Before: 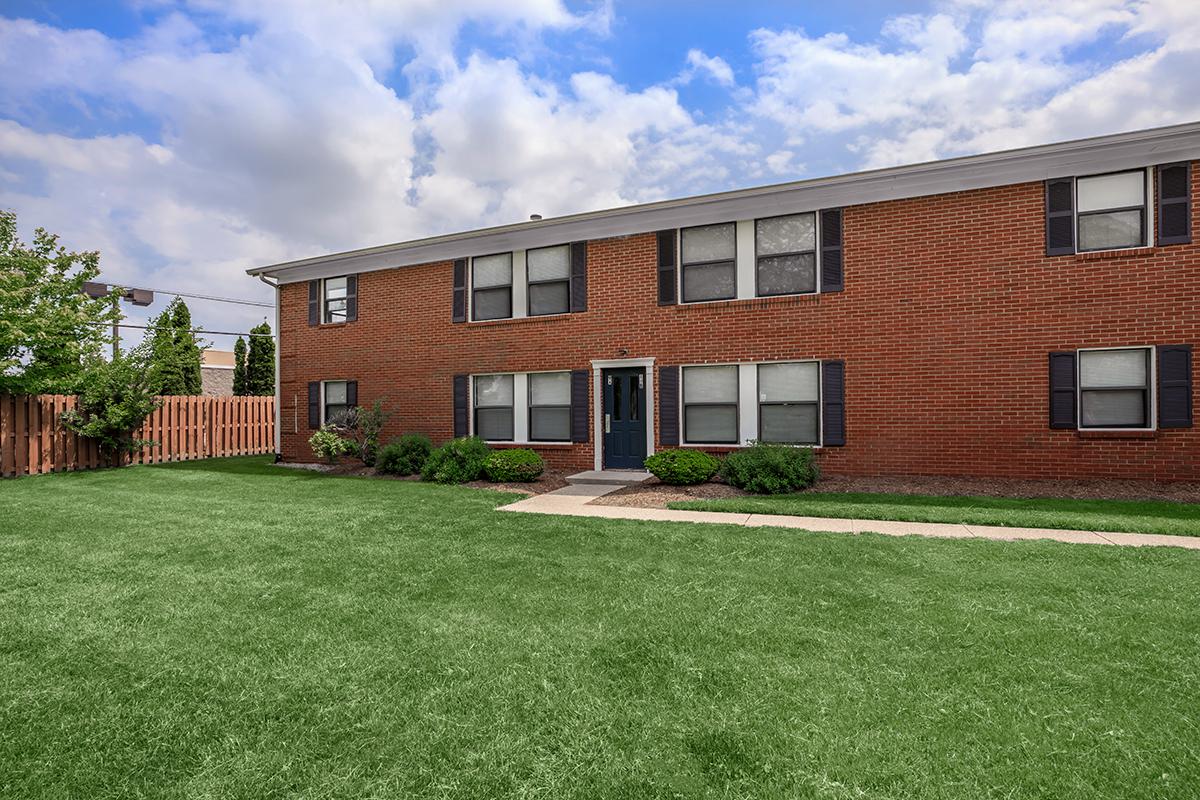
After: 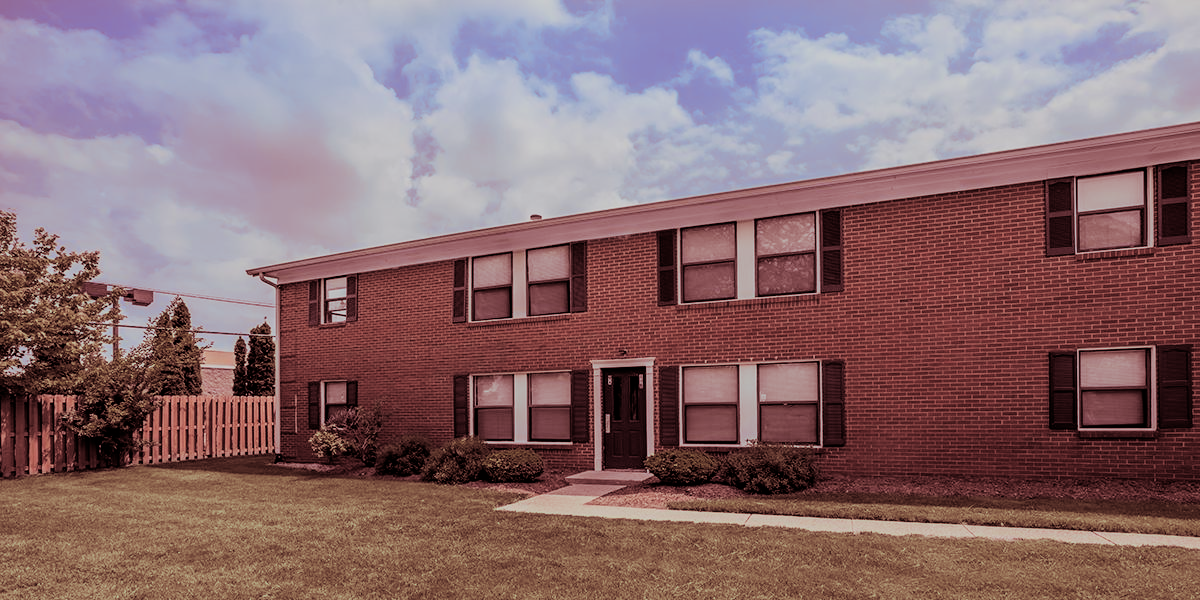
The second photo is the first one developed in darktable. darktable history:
filmic rgb: black relative exposure -7.15 EV, white relative exposure 5.36 EV, hardness 3.02
crop: bottom 24.988%
split-toning: highlights › saturation 0, balance -61.83
